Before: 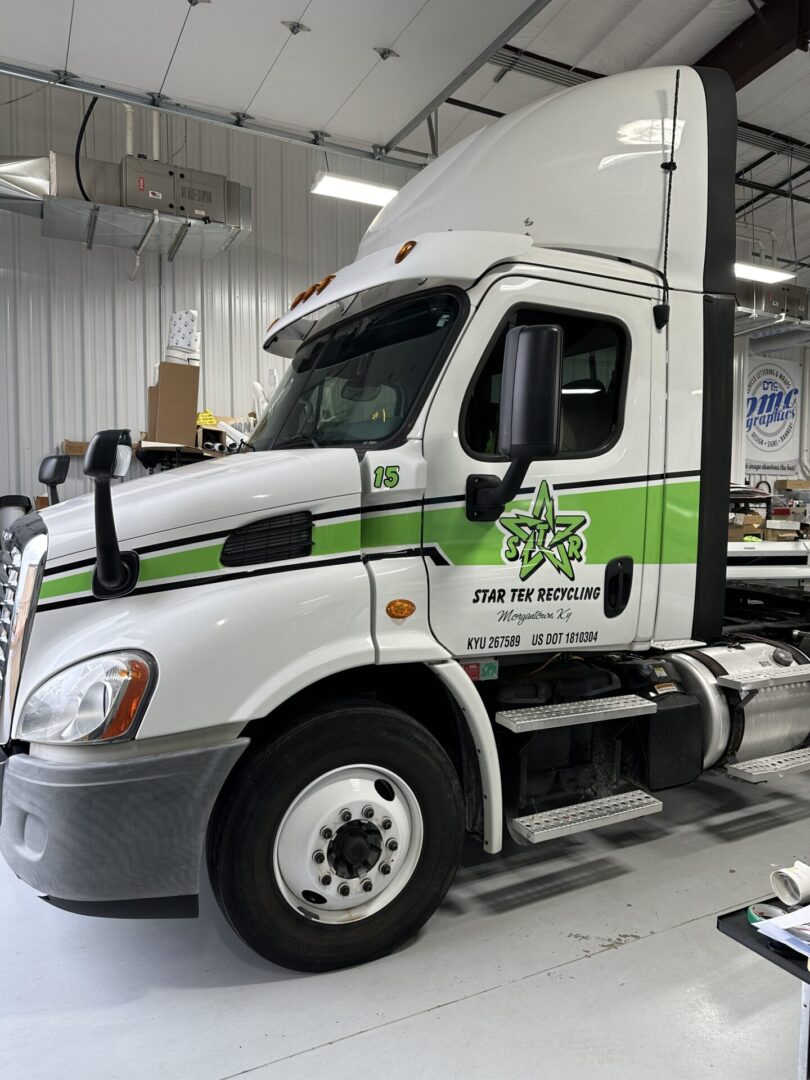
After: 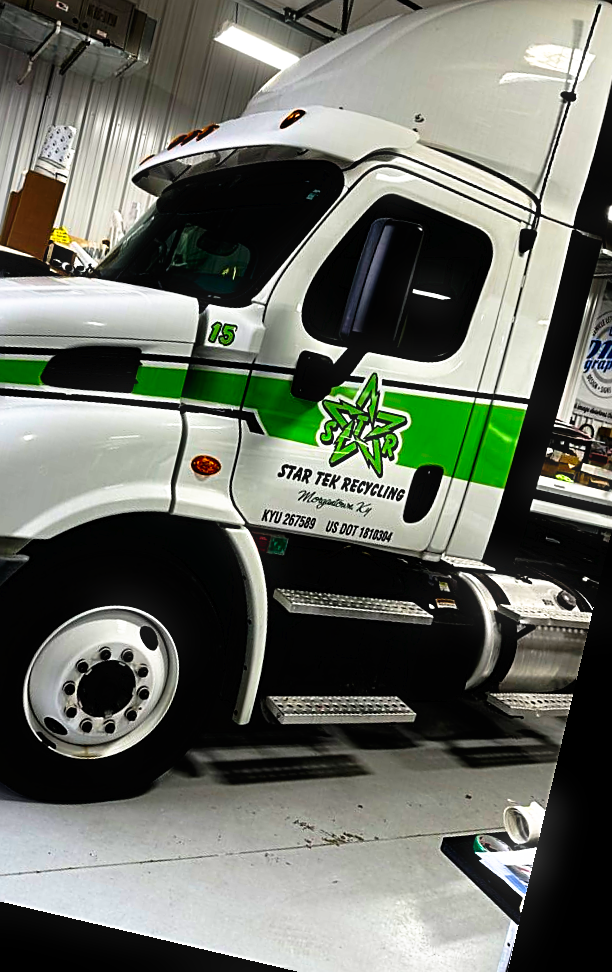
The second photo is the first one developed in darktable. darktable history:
sharpen: on, module defaults
tone curve: curves: ch0 [(0, 0) (0.003, 0.008) (0.011, 0.008) (0.025, 0.008) (0.044, 0.008) (0.069, 0.006) (0.1, 0.006) (0.136, 0.006) (0.177, 0.008) (0.224, 0.012) (0.277, 0.026) (0.335, 0.083) (0.399, 0.165) (0.468, 0.292) (0.543, 0.416) (0.623, 0.535) (0.709, 0.692) (0.801, 0.853) (0.898, 0.981) (1, 1)], preserve colors none
crop and rotate: left 28.256%, top 17.734%, right 12.656%, bottom 3.573%
rotate and perspective: rotation 13.27°, automatic cropping off
bloom: size 3%, threshold 100%, strength 0%
